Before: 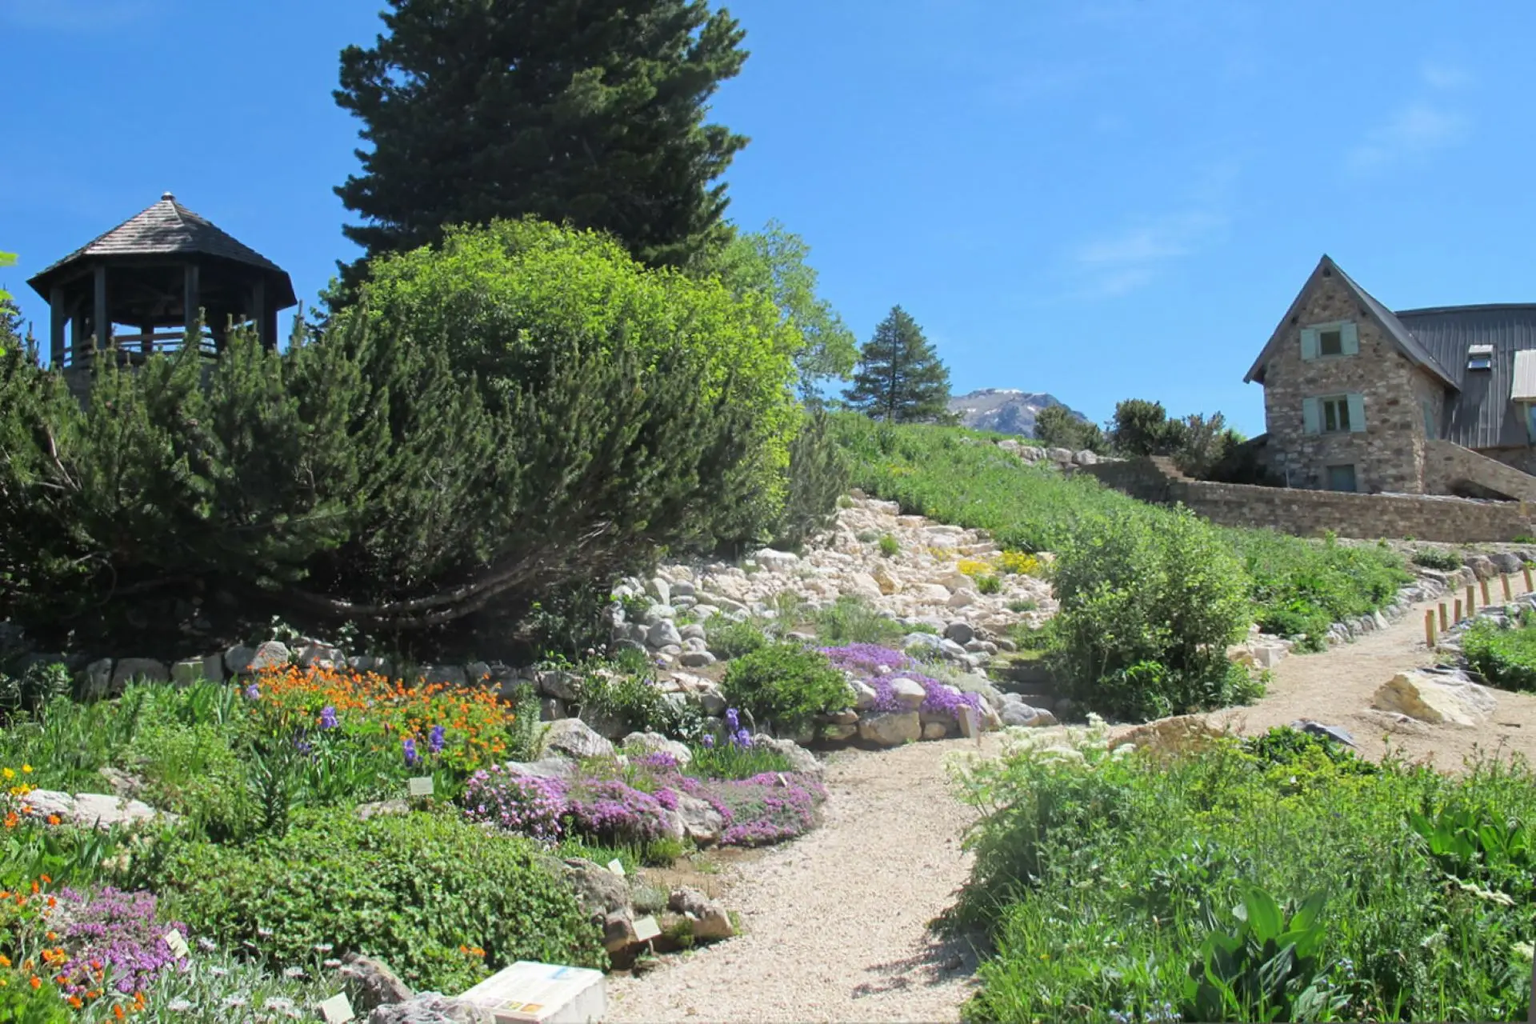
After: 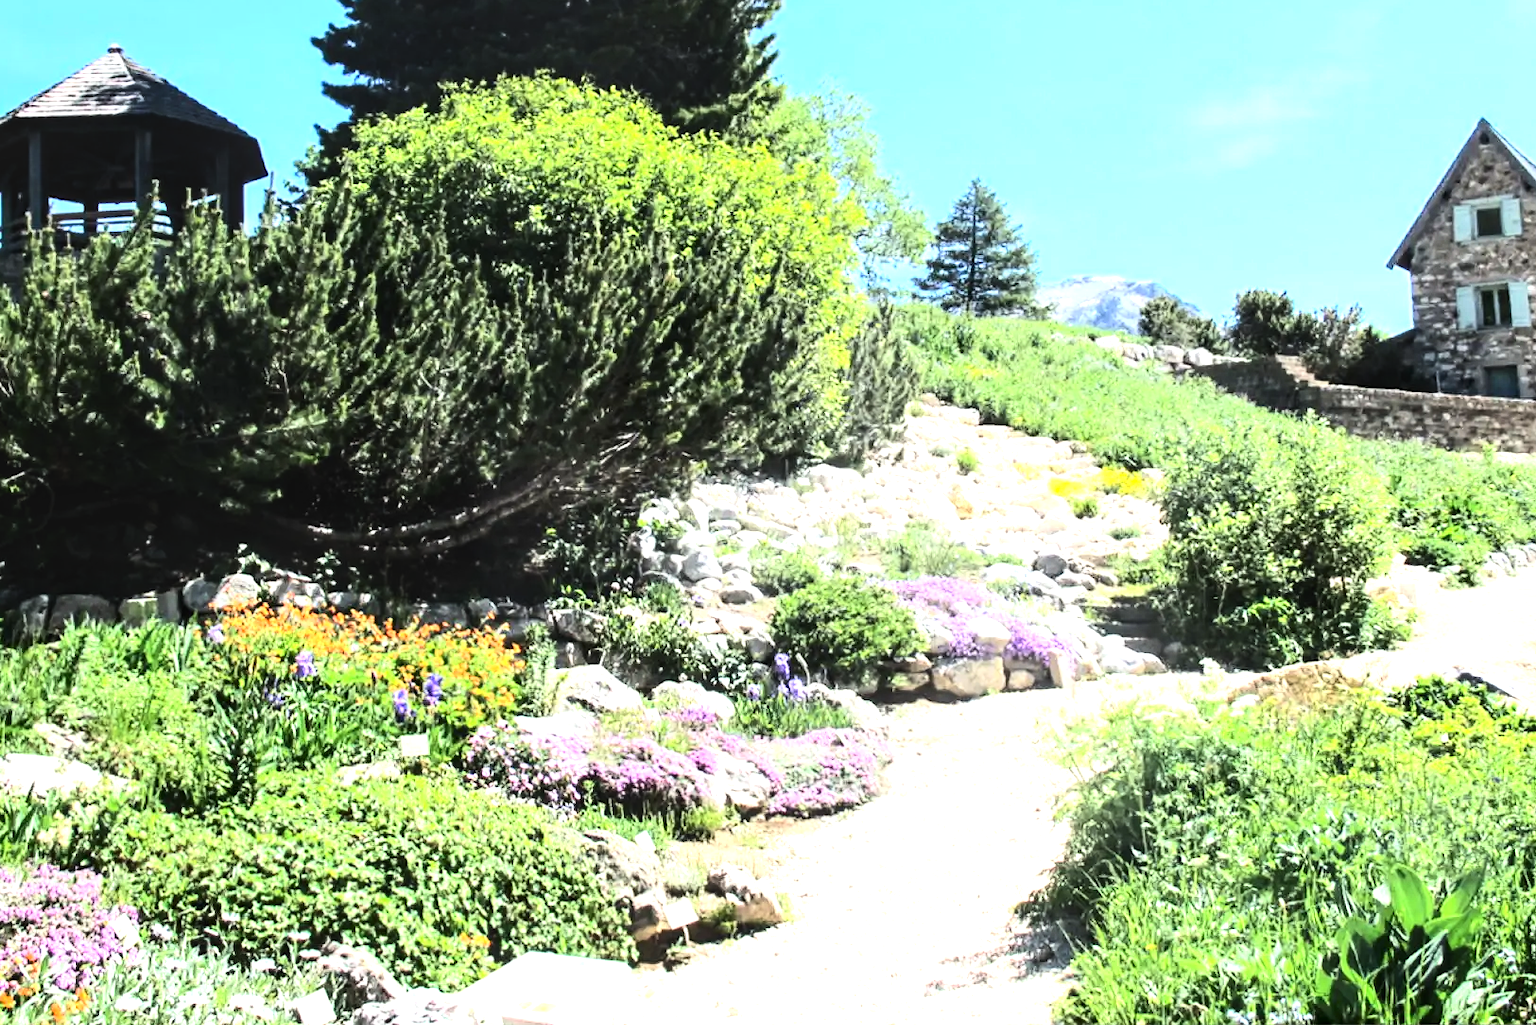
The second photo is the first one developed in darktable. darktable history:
crop and rotate: left 4.615%, top 15.221%, right 10.709%
tone equalizer: -8 EV -0.74 EV, -7 EV -0.725 EV, -6 EV -0.63 EV, -5 EV -0.386 EV, -3 EV 0.379 EV, -2 EV 0.6 EV, -1 EV 0.681 EV, +0 EV 0.765 EV, edges refinement/feathering 500, mask exposure compensation -1.57 EV, preserve details no
levels: levels [0.016, 0.492, 0.969]
local contrast: on, module defaults
exposure: exposure 0.732 EV, compensate highlight preservation false
contrast brightness saturation: contrast 0.29
